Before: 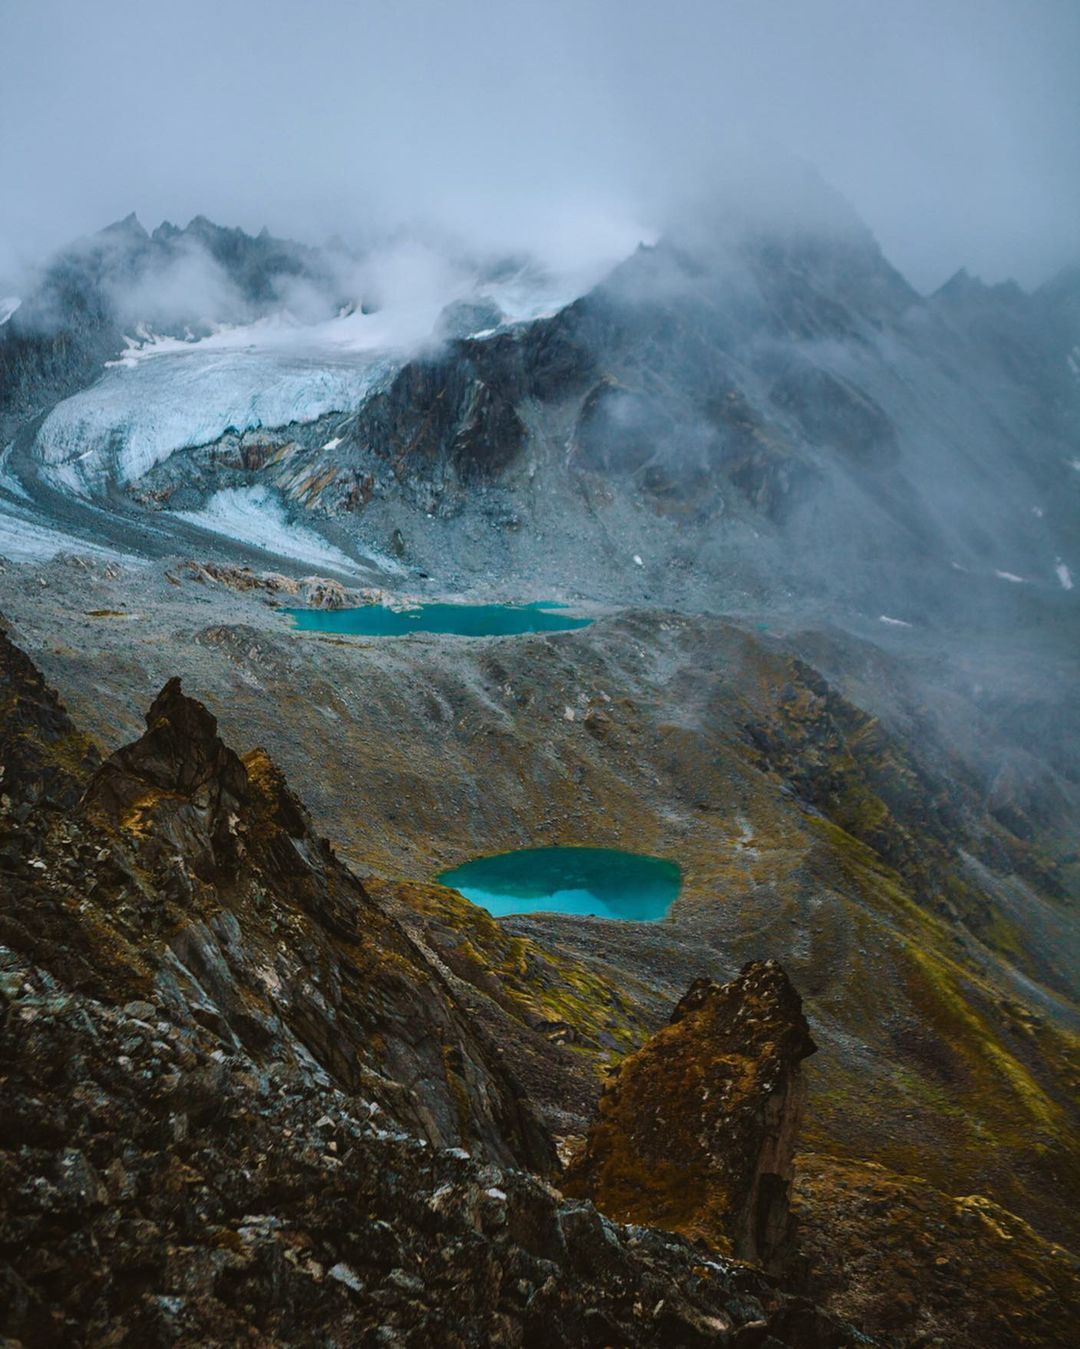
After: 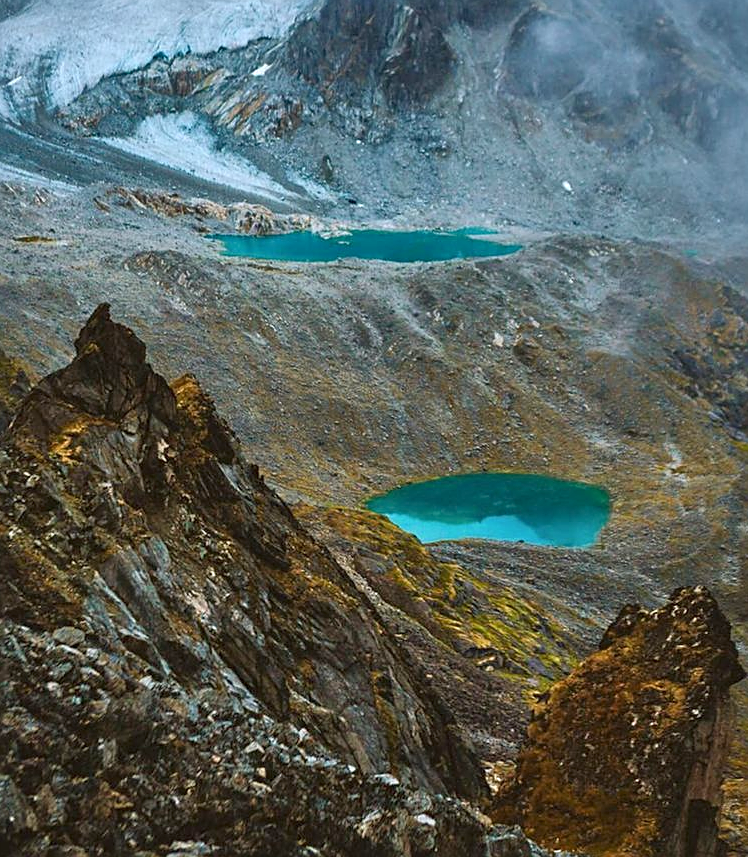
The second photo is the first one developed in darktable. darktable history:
tone equalizer: -8 EV 0.982 EV, -7 EV 1.02 EV, -6 EV 1.01 EV, -5 EV 1.02 EV, -4 EV 1.04 EV, -3 EV 0.74 EV, -2 EV 0.496 EV, -1 EV 0.257 EV
sharpen: on, module defaults
crop: left 6.642%, top 27.741%, right 24.08%, bottom 8.729%
local contrast: mode bilateral grid, contrast 19, coarseness 50, detail 119%, midtone range 0.2
